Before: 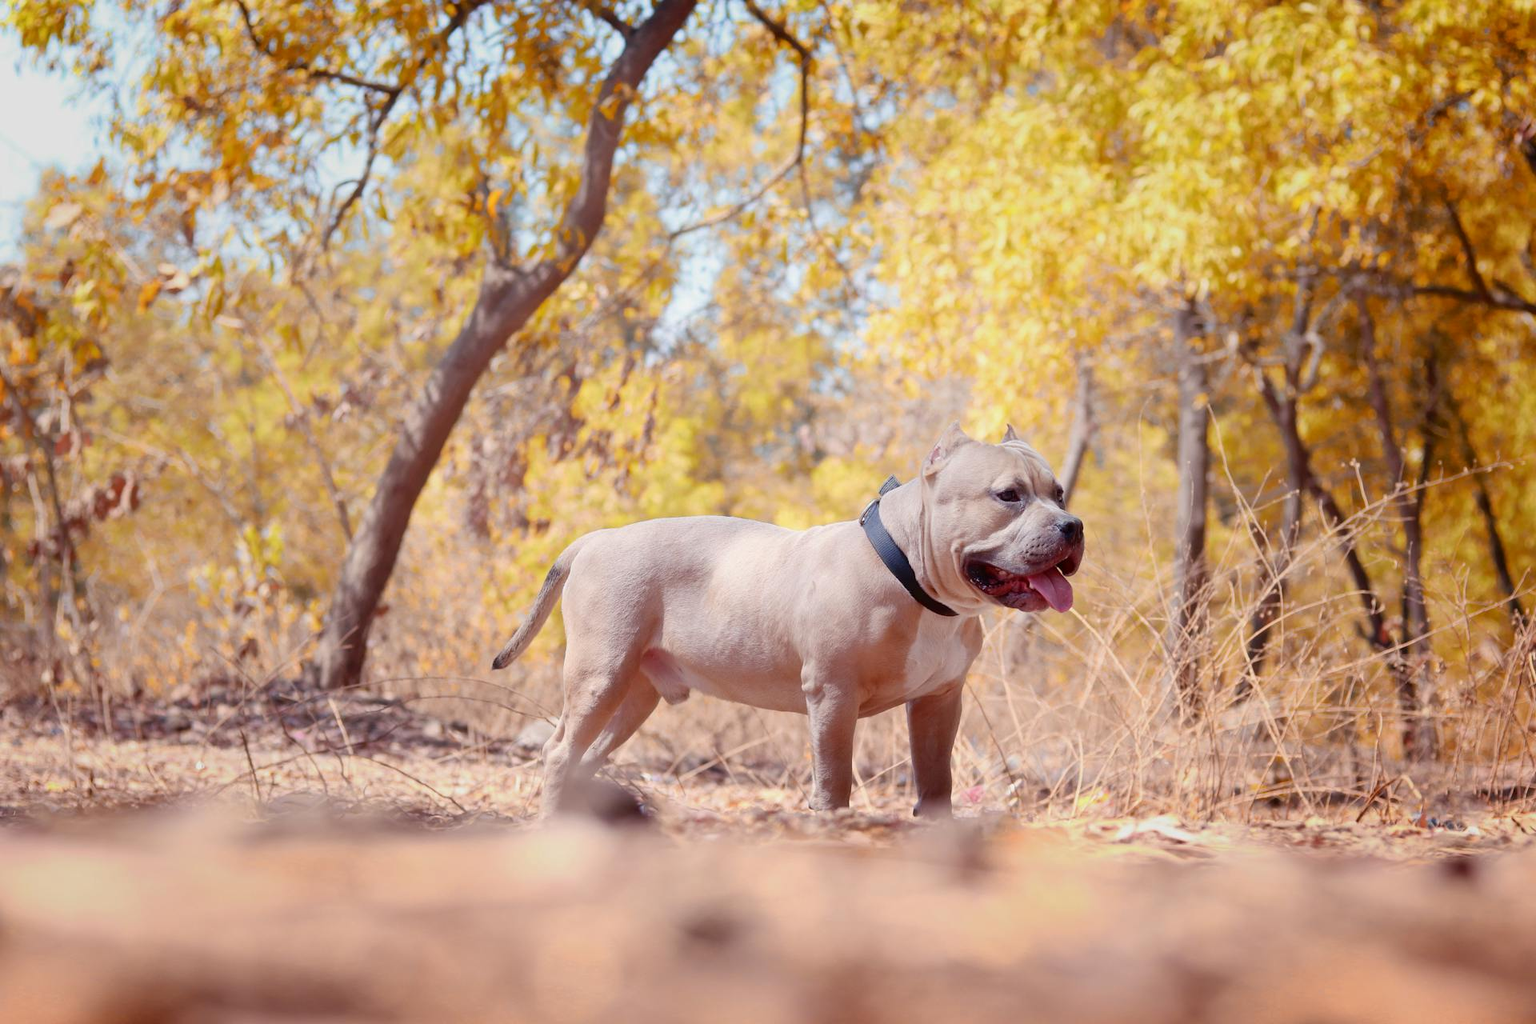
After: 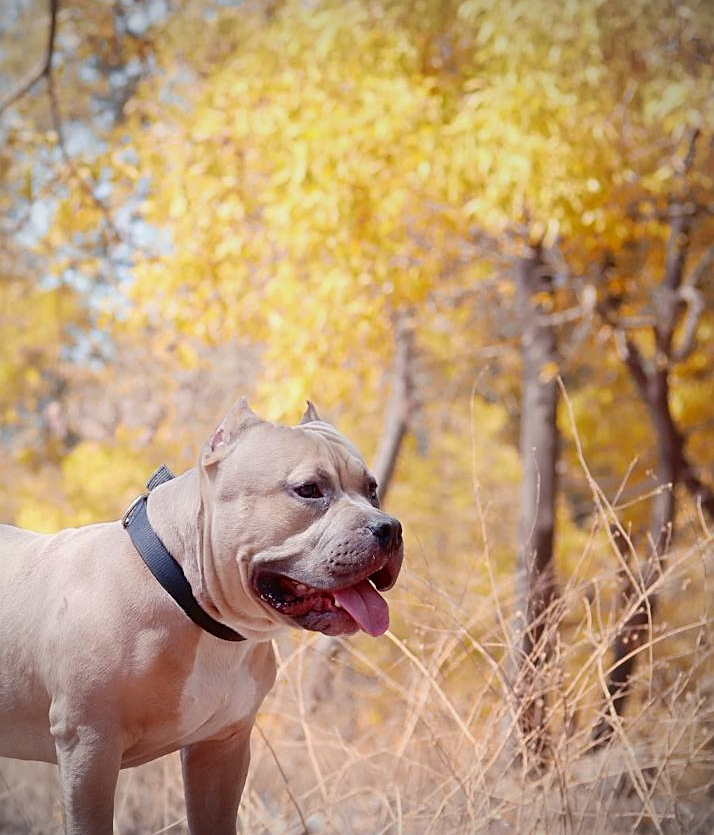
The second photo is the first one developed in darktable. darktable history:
crop and rotate: left 49.599%, top 10.114%, right 13.197%, bottom 24.619%
sharpen: on, module defaults
vignetting: on, module defaults
